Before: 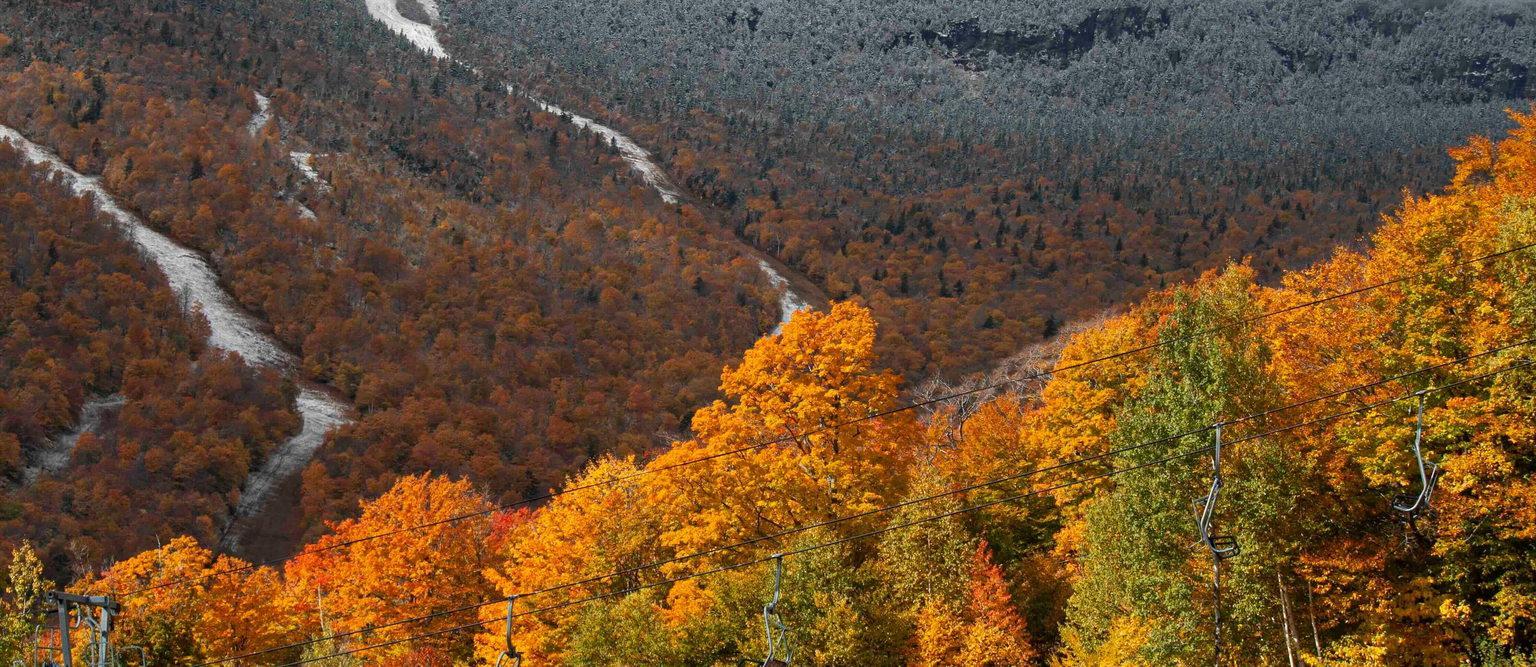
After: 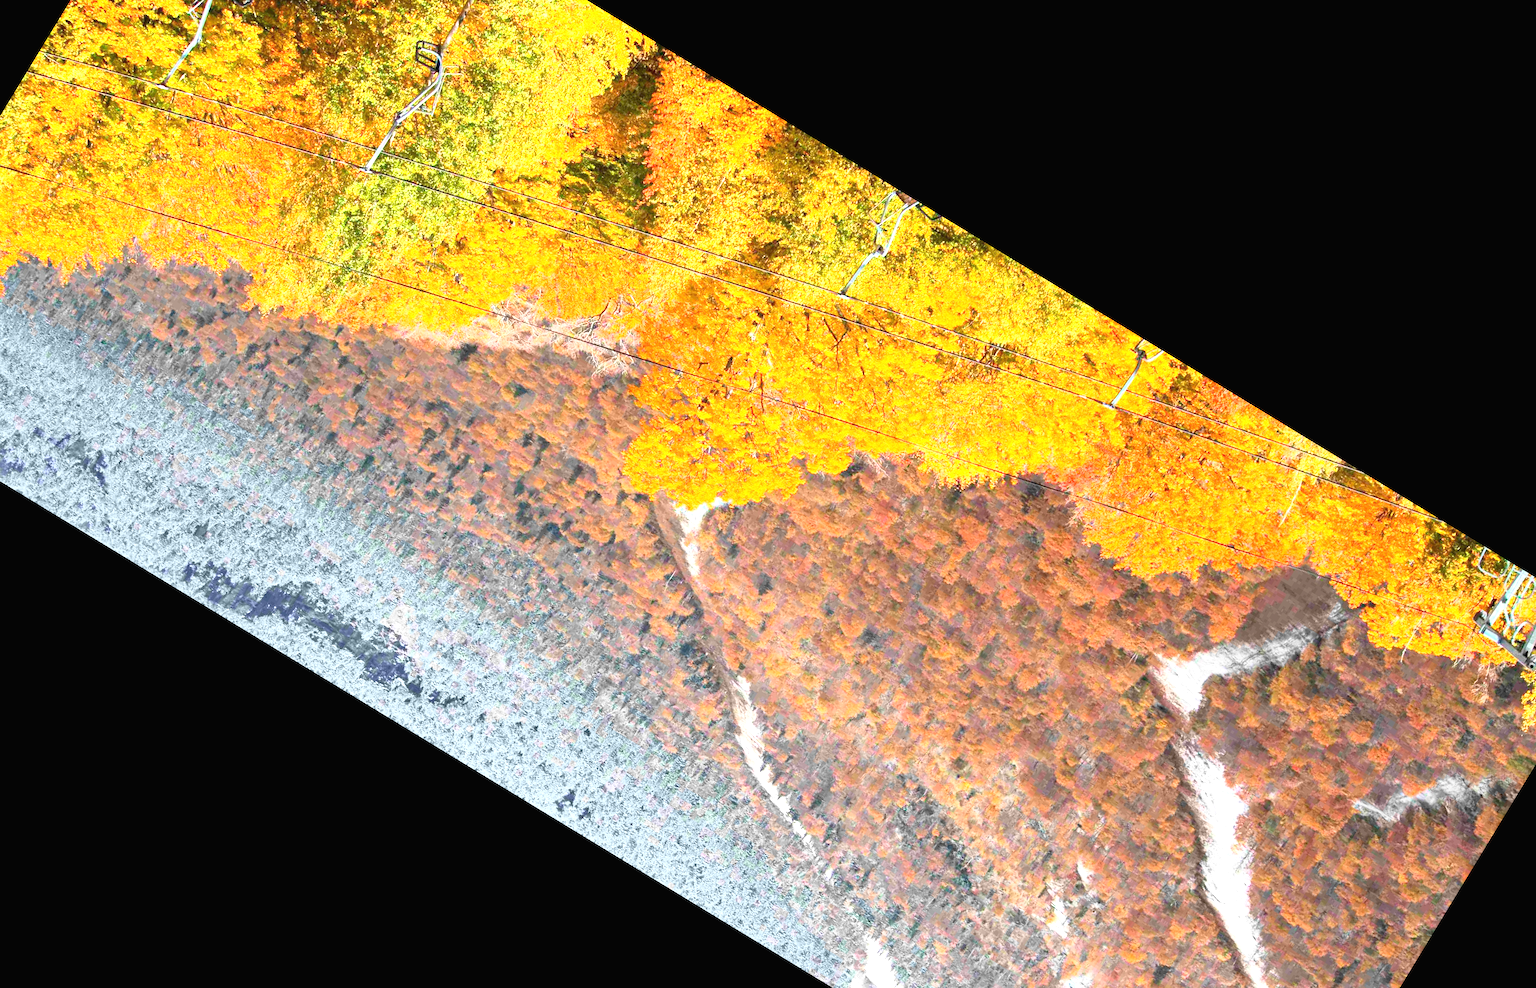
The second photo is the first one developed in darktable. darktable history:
base curve: curves: ch0 [(0, 0) (0.557, 0.834) (1, 1)]
crop and rotate: angle 148.68°, left 9.111%, top 15.603%, right 4.588%, bottom 17.041%
exposure: black level correction 0, exposure 2.088 EV, compensate exposure bias true, compensate highlight preservation false
